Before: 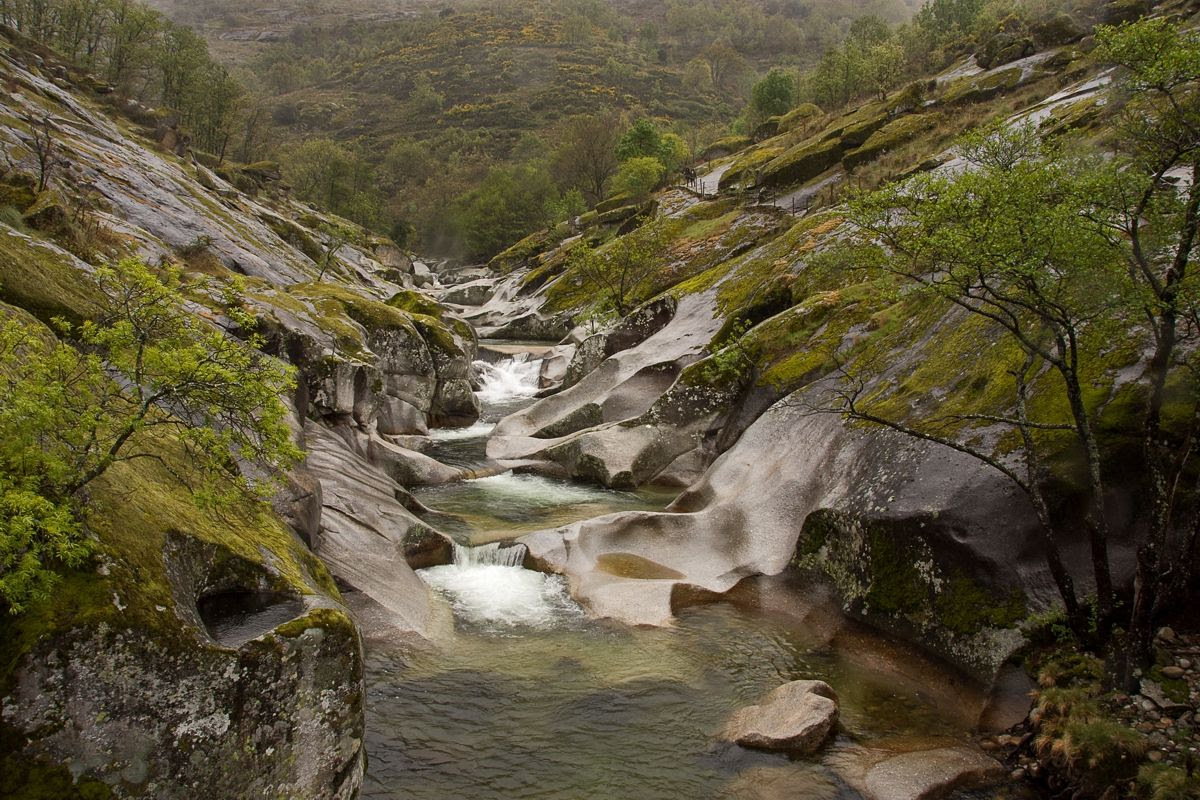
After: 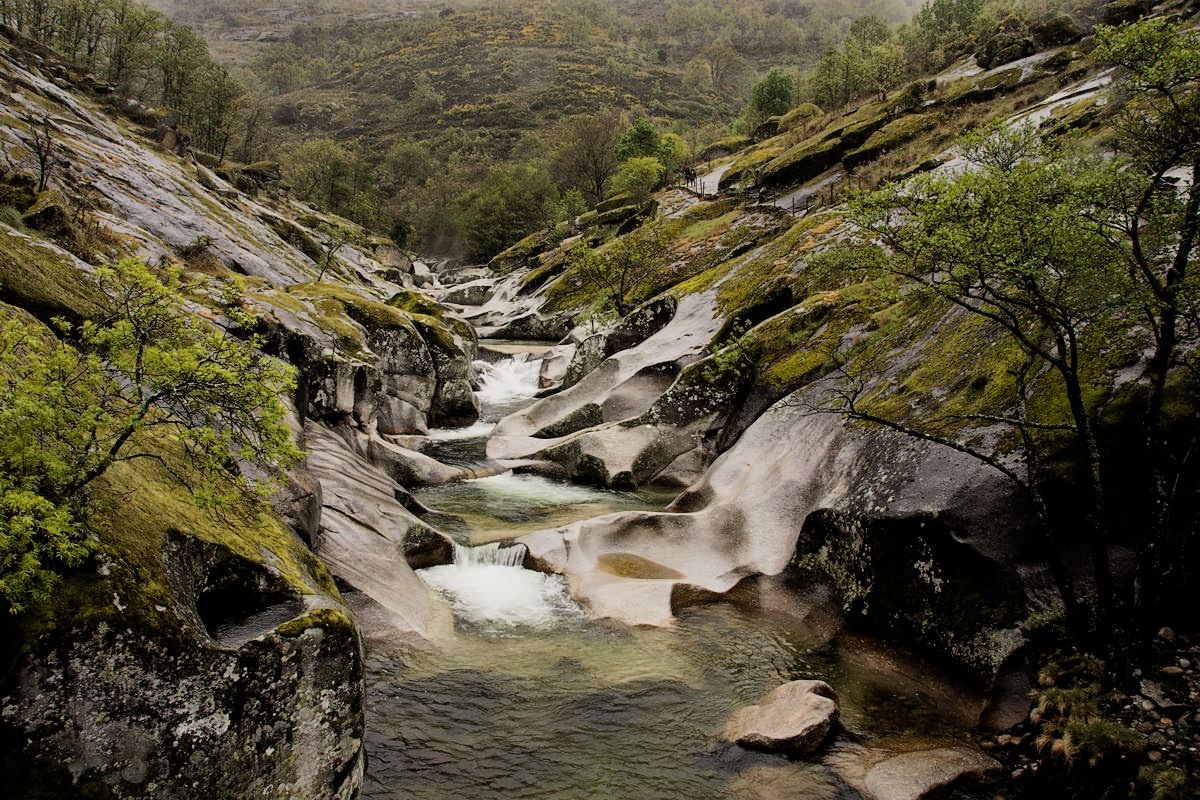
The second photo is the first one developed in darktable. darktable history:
filmic rgb: black relative exposure -5 EV, hardness 2.88, contrast 1.3
exposure: exposure 0.2 EV, compensate highlight preservation false
